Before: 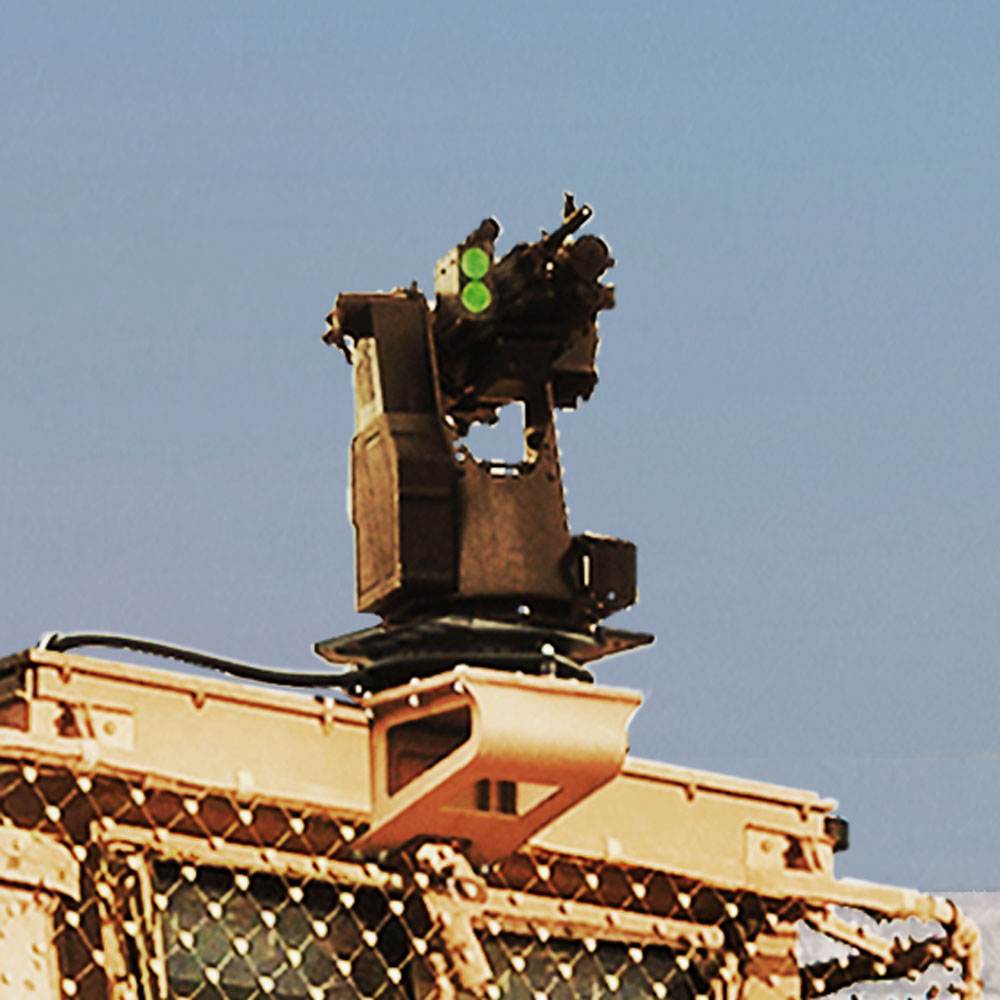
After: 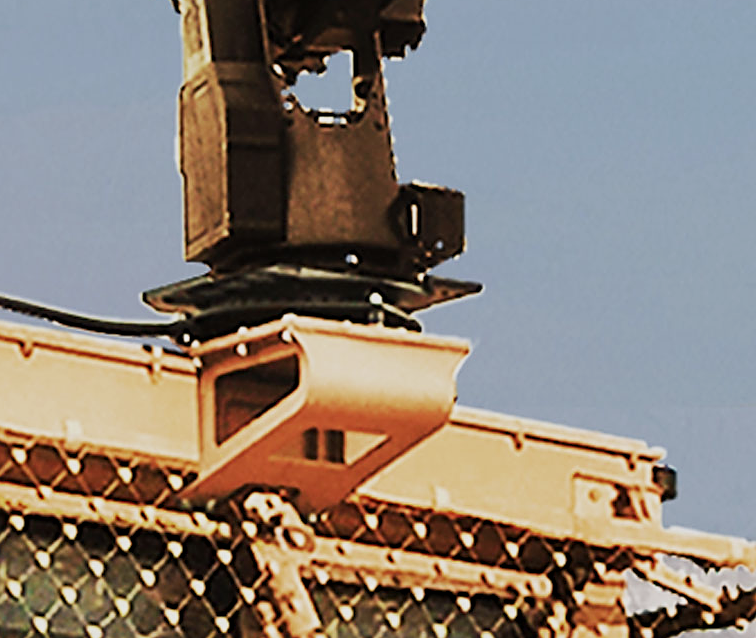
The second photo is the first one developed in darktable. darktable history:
sigmoid: contrast 1.22, skew 0.65
sharpen: on, module defaults
crop and rotate: left 17.299%, top 35.115%, right 7.015%, bottom 1.024%
